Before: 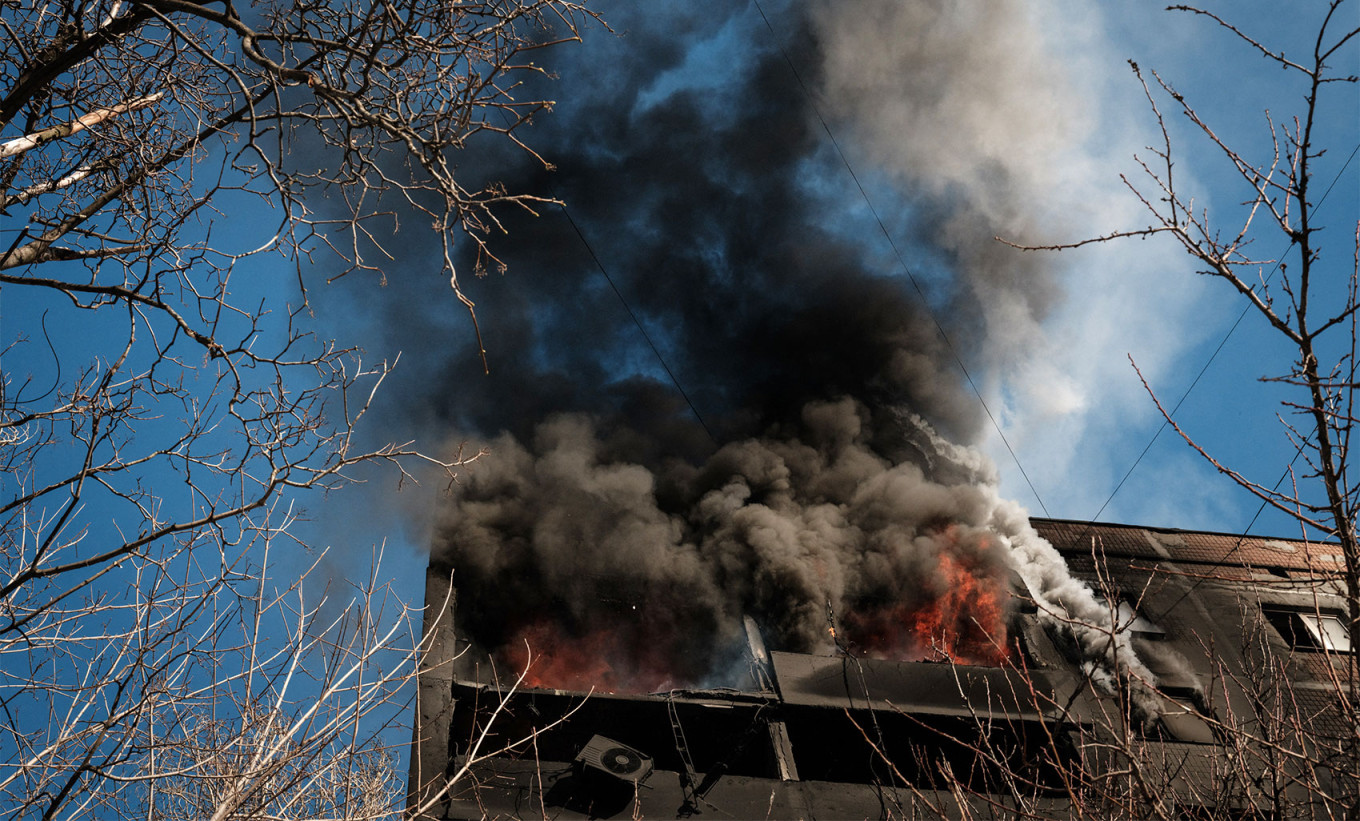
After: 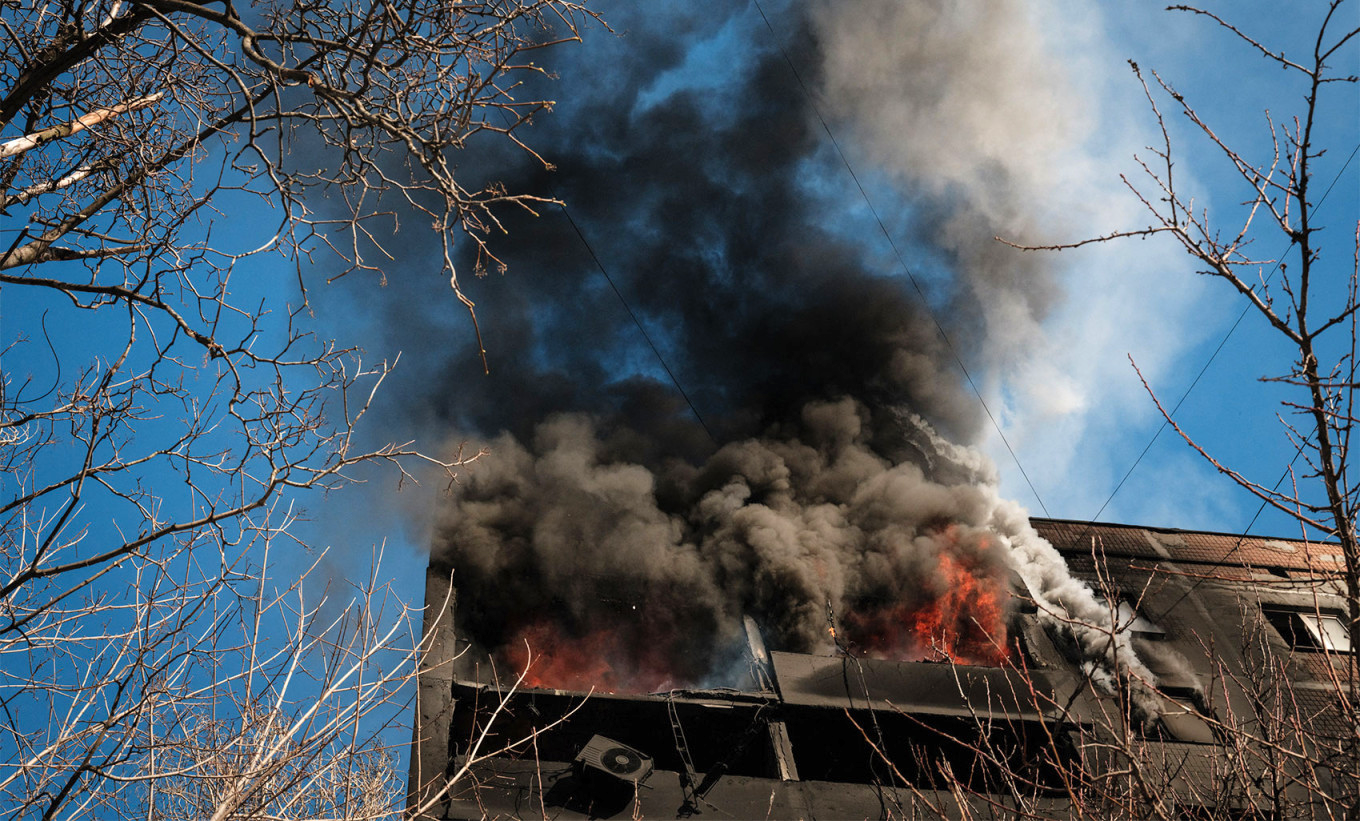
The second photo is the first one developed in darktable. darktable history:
contrast brightness saturation: contrast 0.07, brightness 0.08, saturation 0.18
tone equalizer: on, module defaults
